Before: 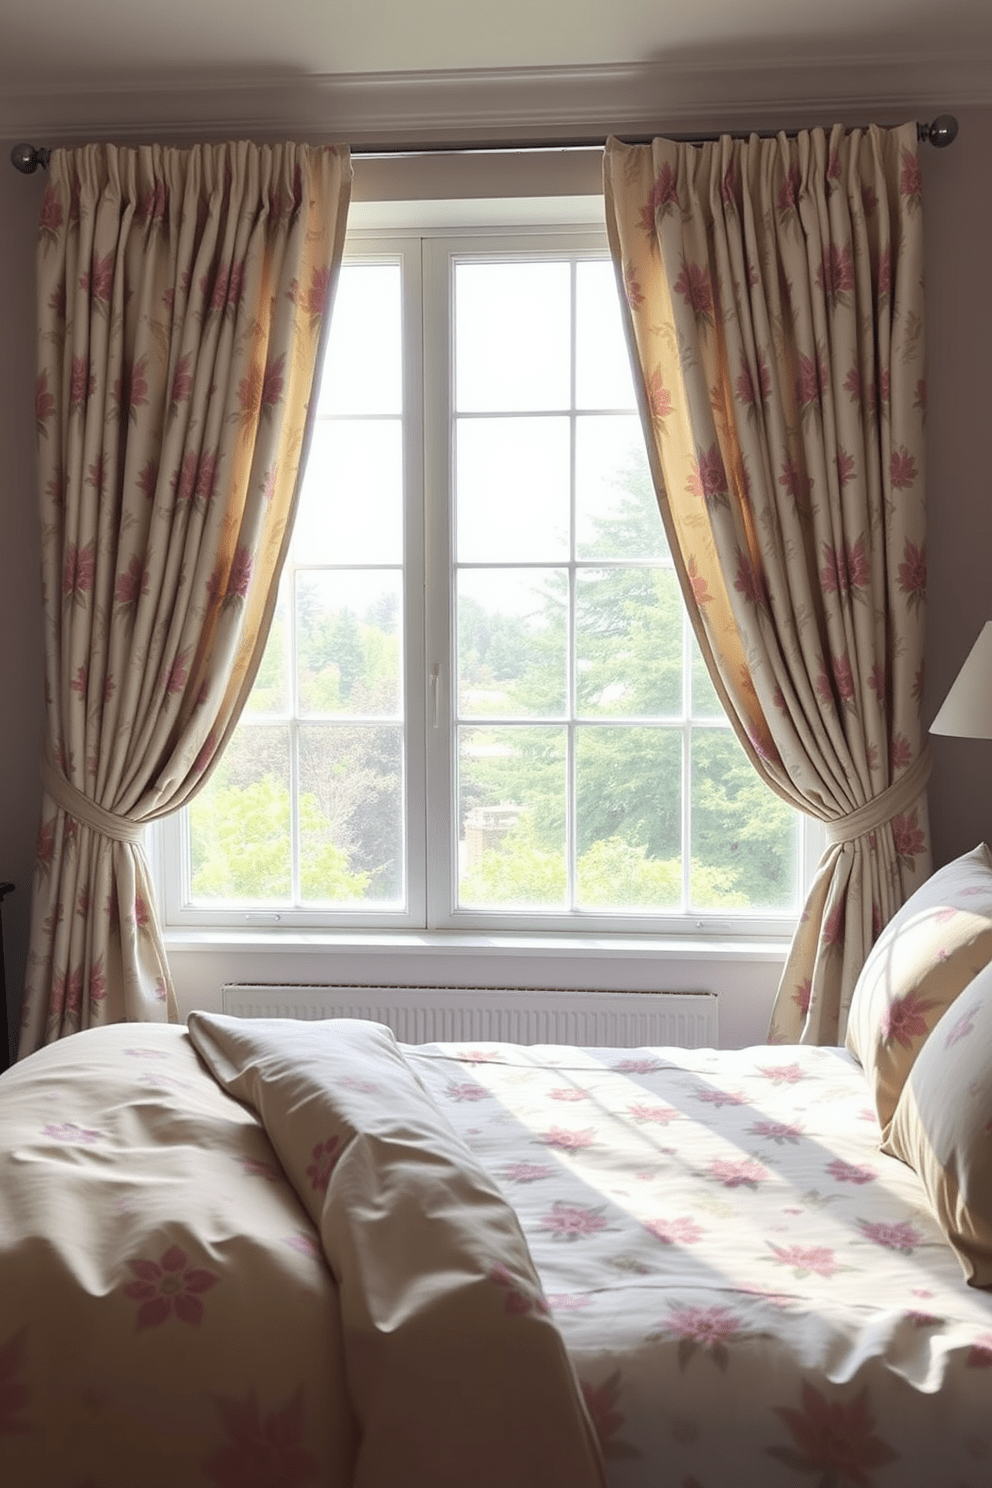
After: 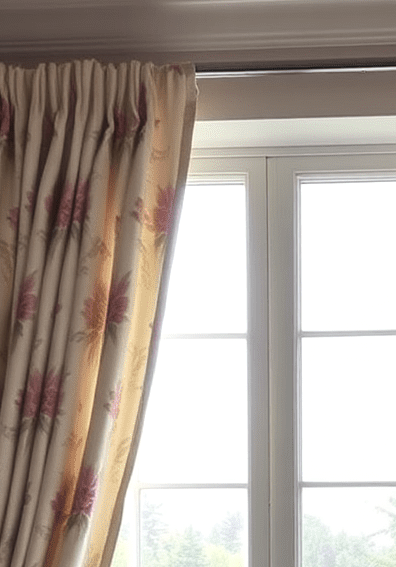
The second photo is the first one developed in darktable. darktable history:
haze removal: strength -0.114, compatibility mode true
crop: left 15.693%, top 5.456%, right 44.357%, bottom 56.426%
local contrast: detail 130%
